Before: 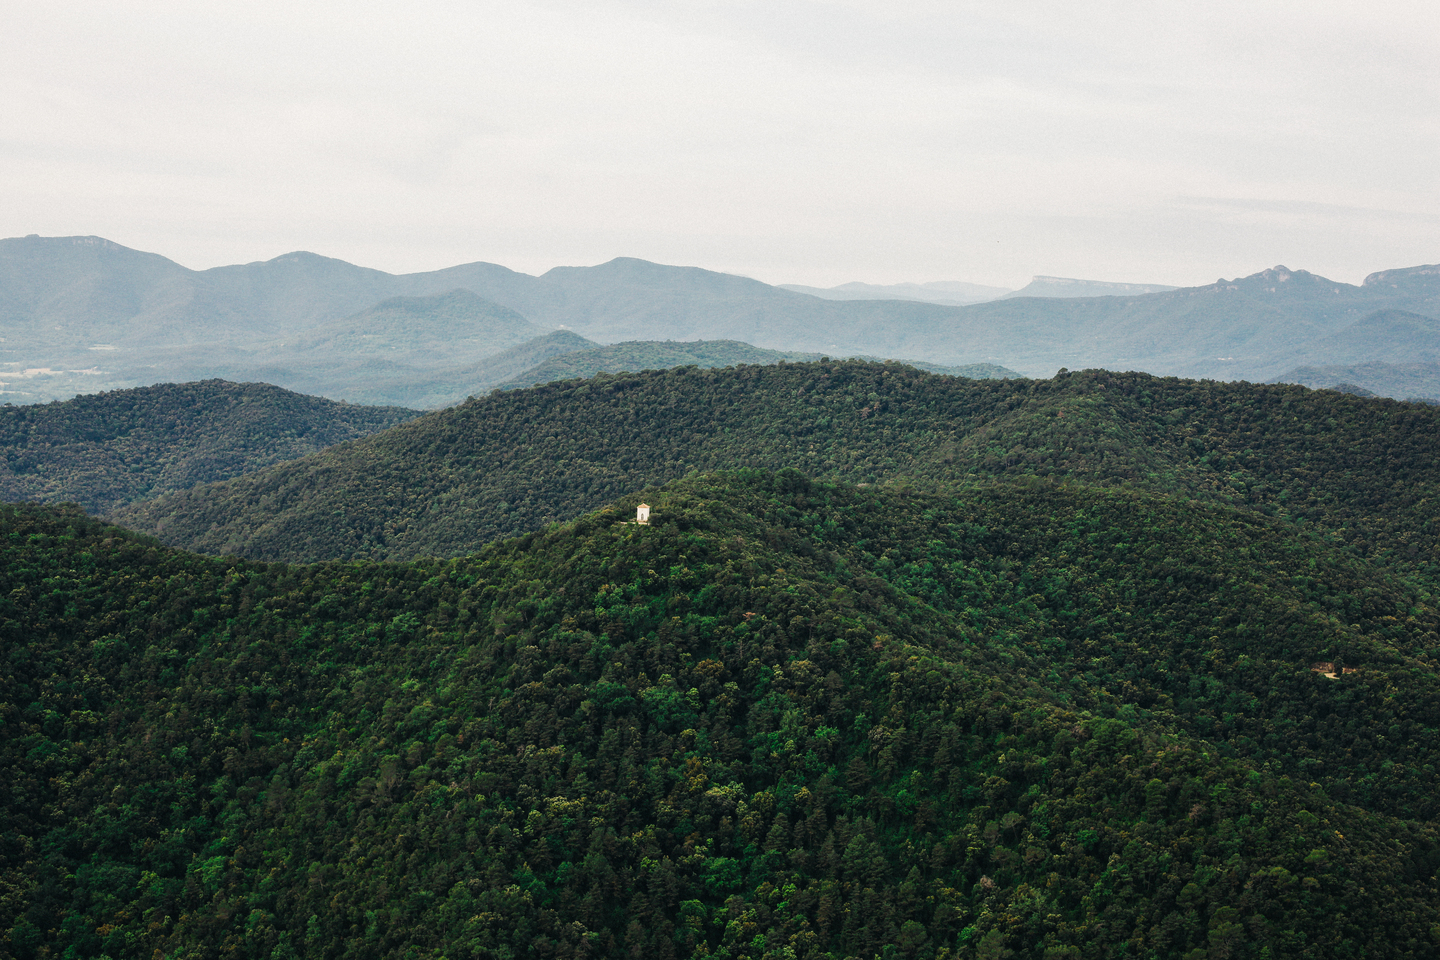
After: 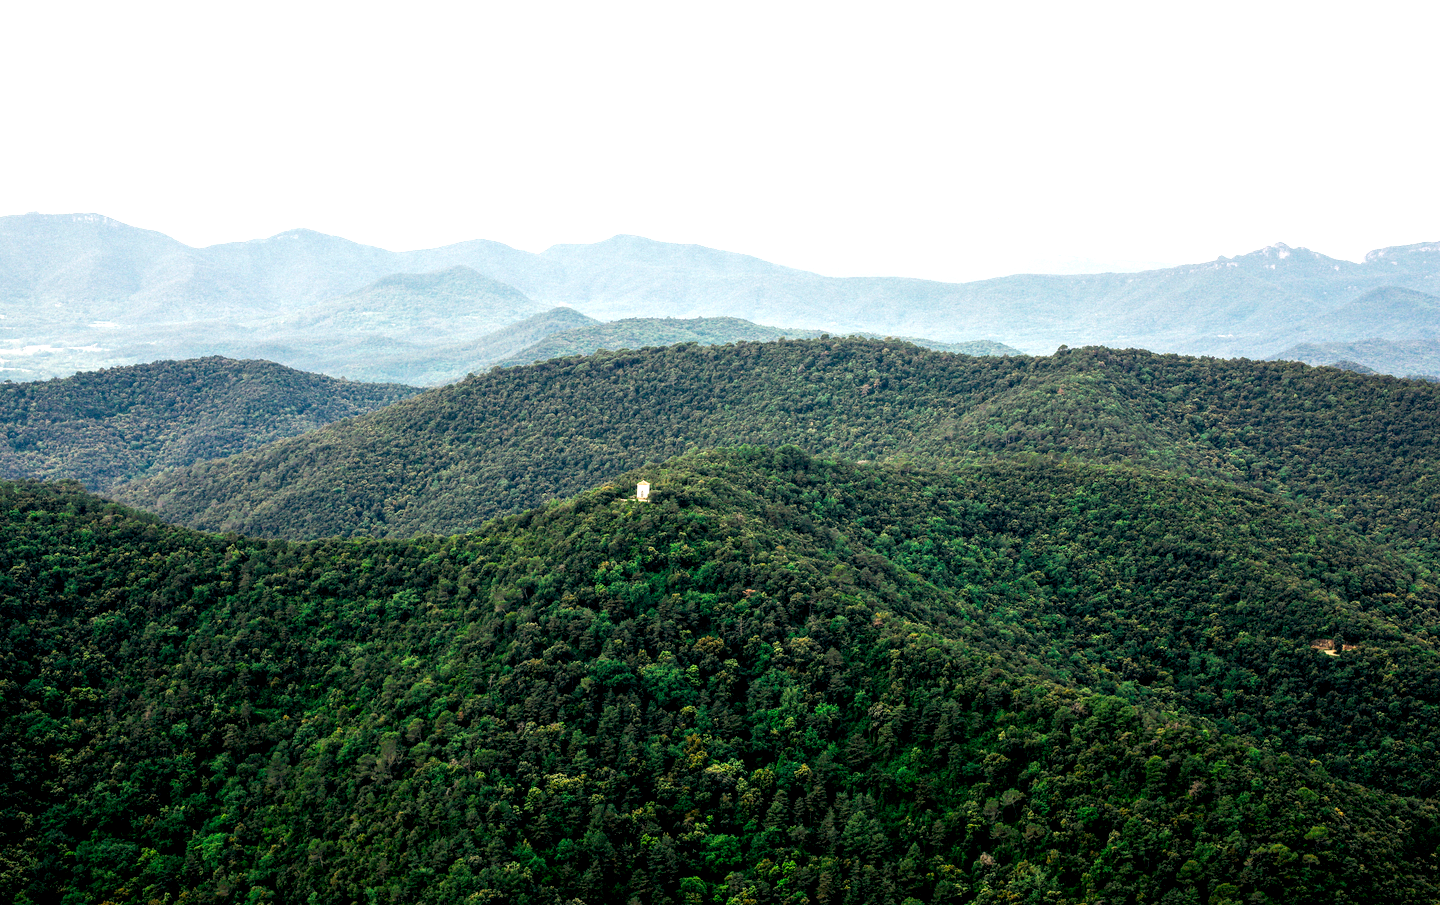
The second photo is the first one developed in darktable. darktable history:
exposure: black level correction 0.01, exposure 1 EV, compensate exposure bias true, compensate highlight preservation false
crop and rotate: top 2.466%, bottom 3.162%
local contrast: detail 110%
